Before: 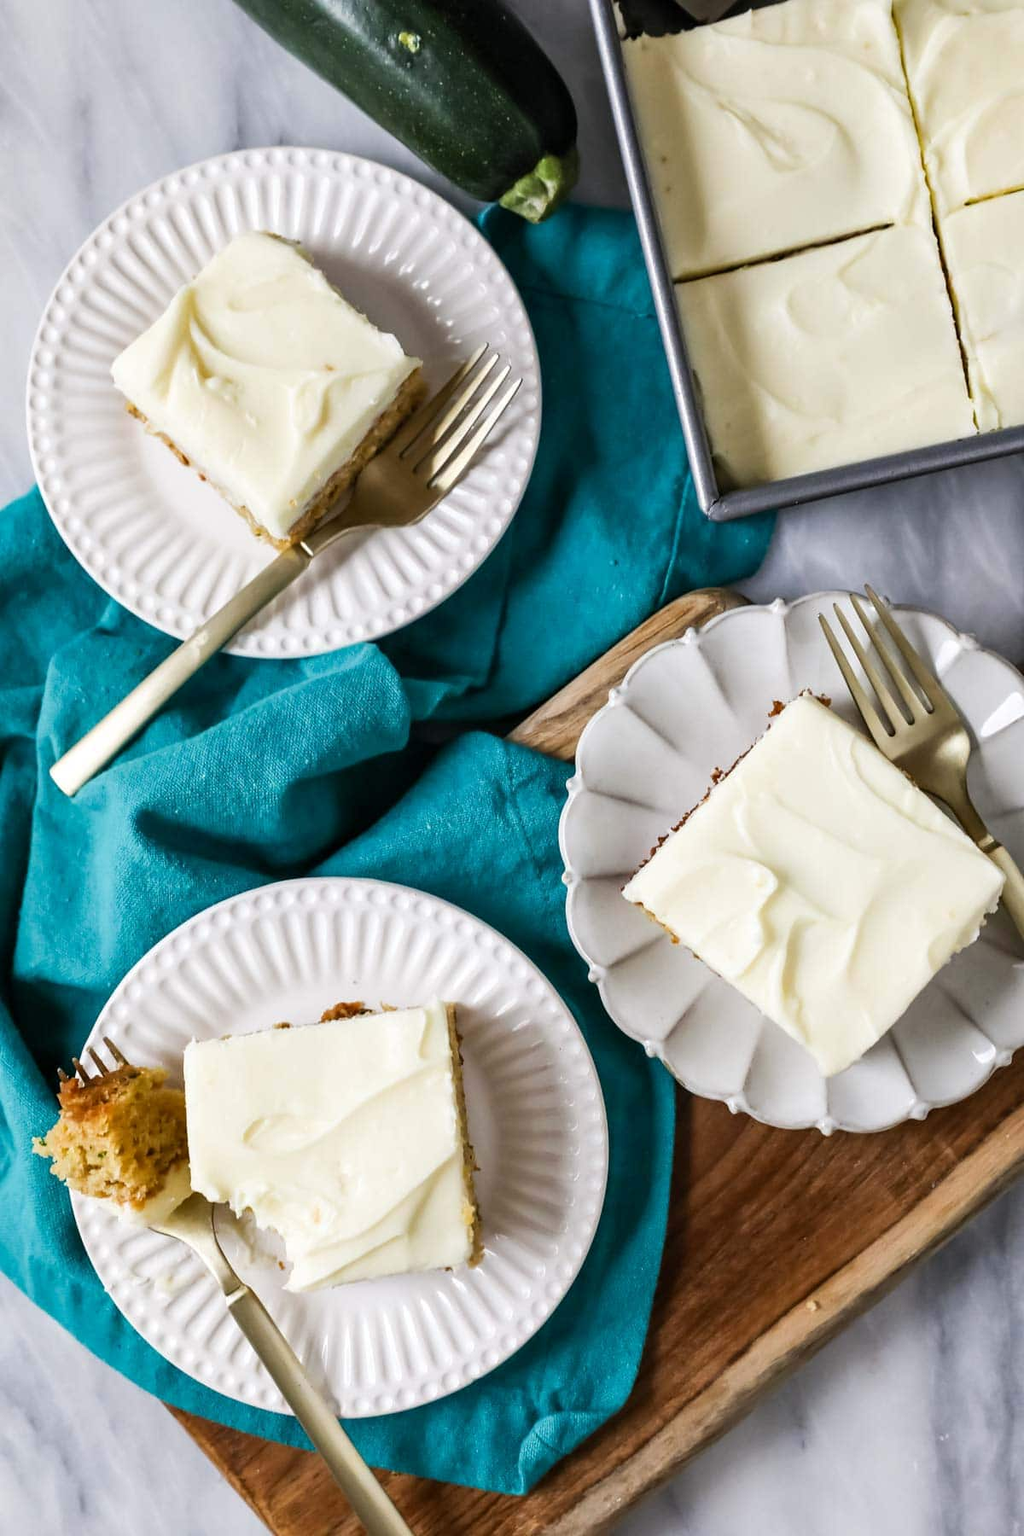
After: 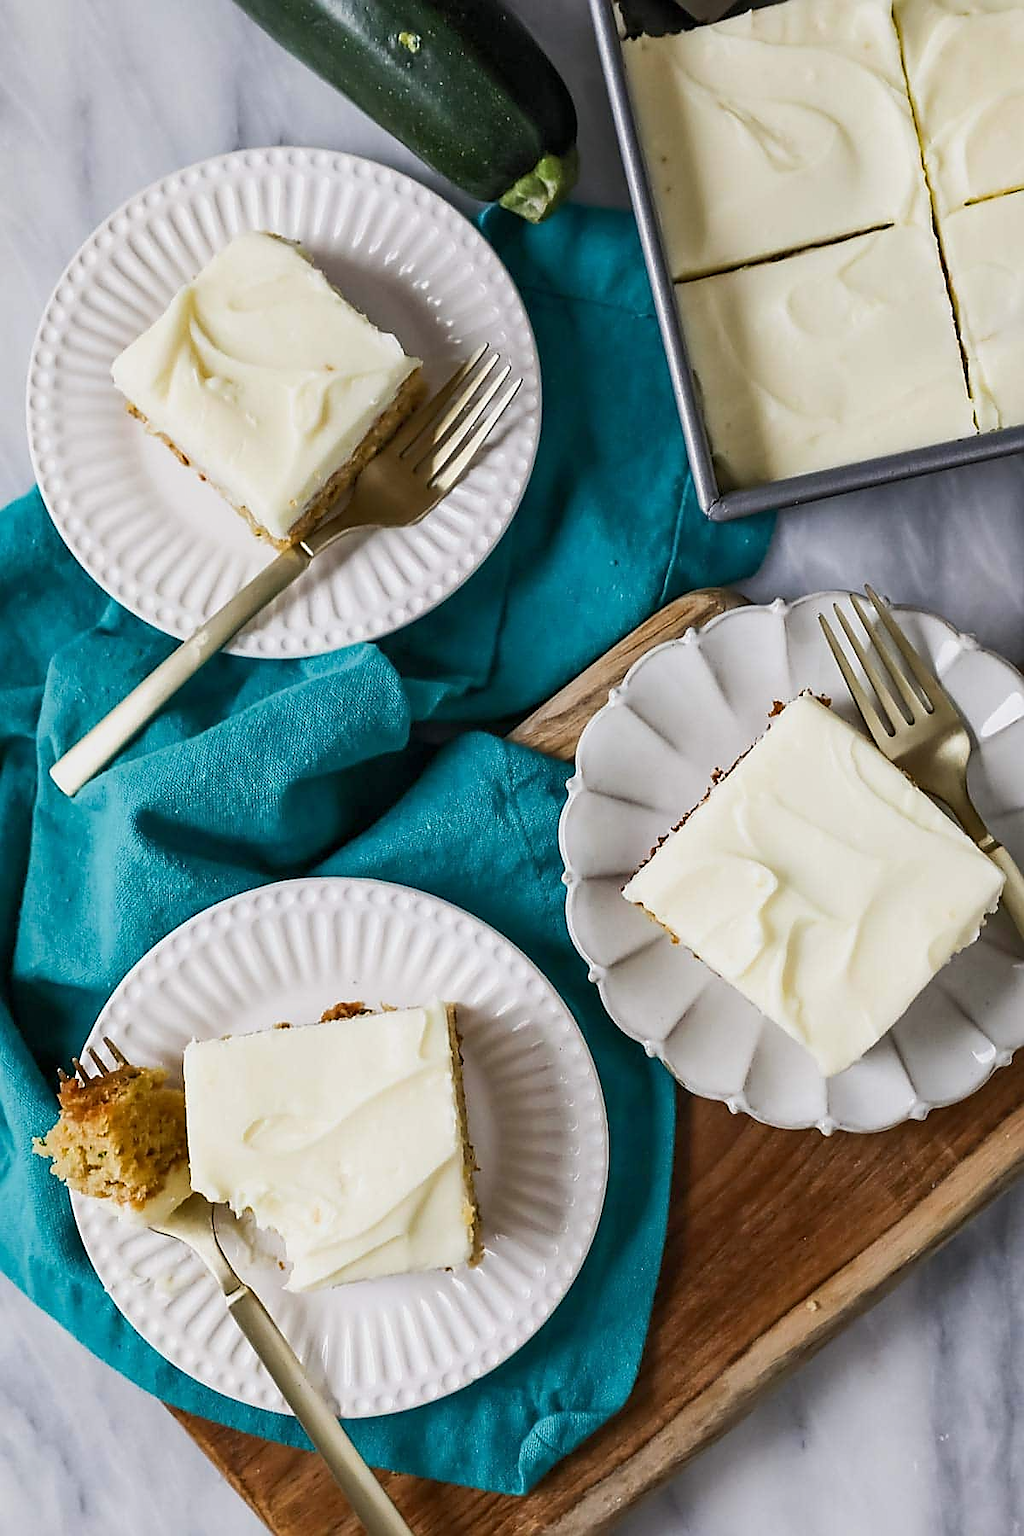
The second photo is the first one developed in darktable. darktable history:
base curve: curves: ch0 [(0, 0) (0.472, 0.508) (1, 1)]
sharpen: radius 1.404, amount 1.241, threshold 0.698
tone equalizer: -8 EV 0.232 EV, -7 EV 0.442 EV, -6 EV 0.379 EV, -5 EV 0.286 EV, -3 EV -0.245 EV, -2 EV -0.418 EV, -1 EV -0.411 EV, +0 EV -0.271 EV
